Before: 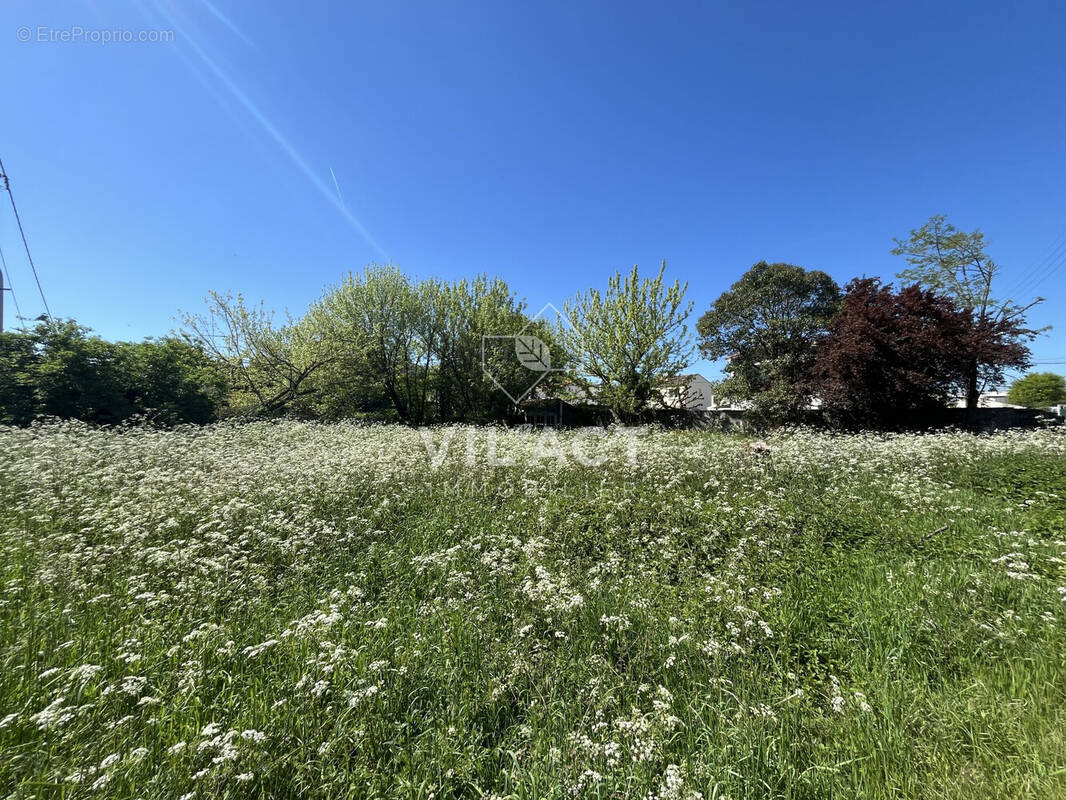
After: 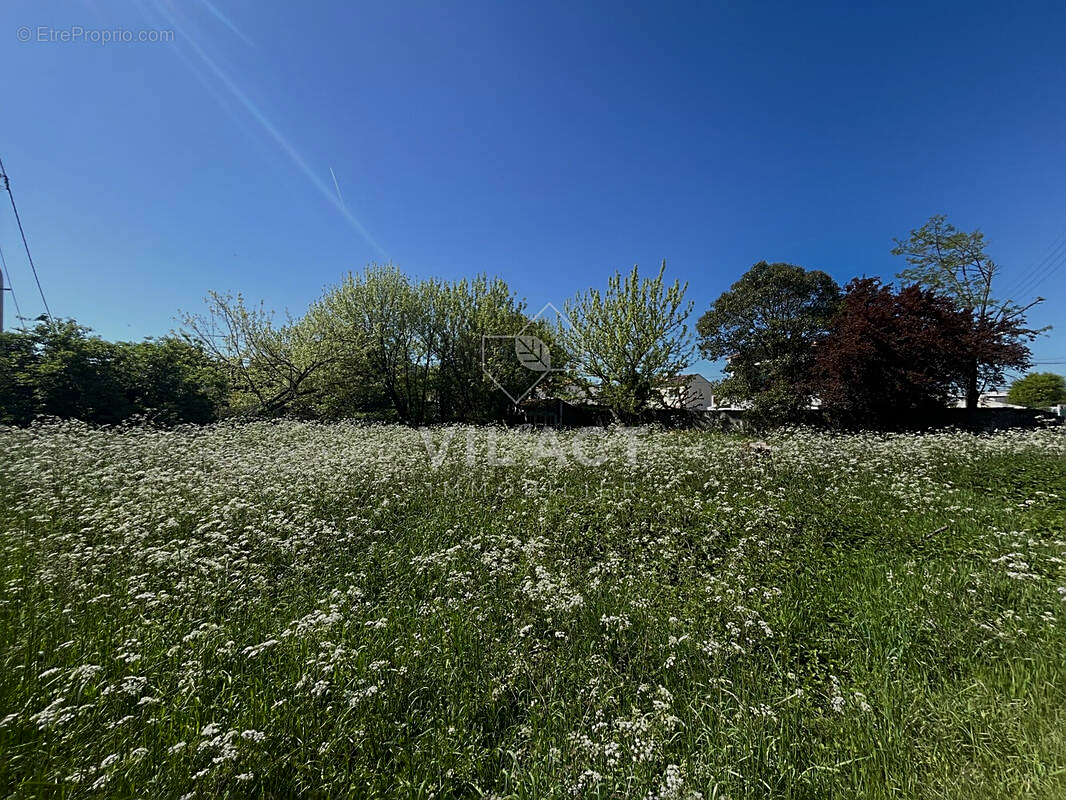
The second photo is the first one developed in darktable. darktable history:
sharpen: on, module defaults
exposure: exposure -0.565 EV, compensate highlight preservation false
shadows and highlights: shadows -86.84, highlights -36.62, soften with gaussian
